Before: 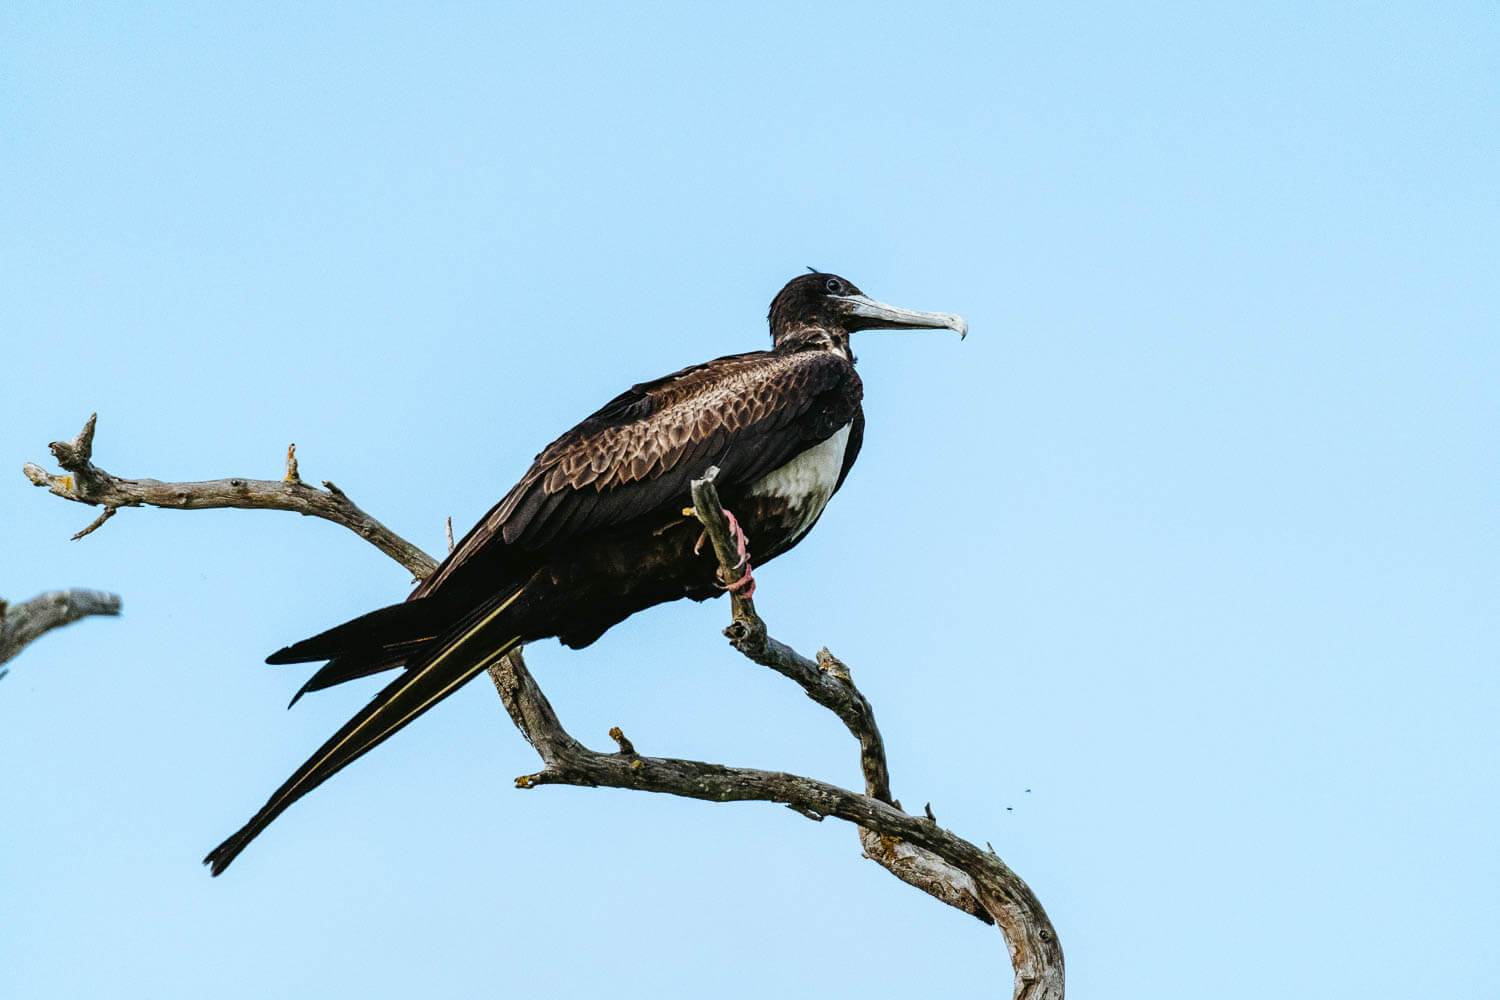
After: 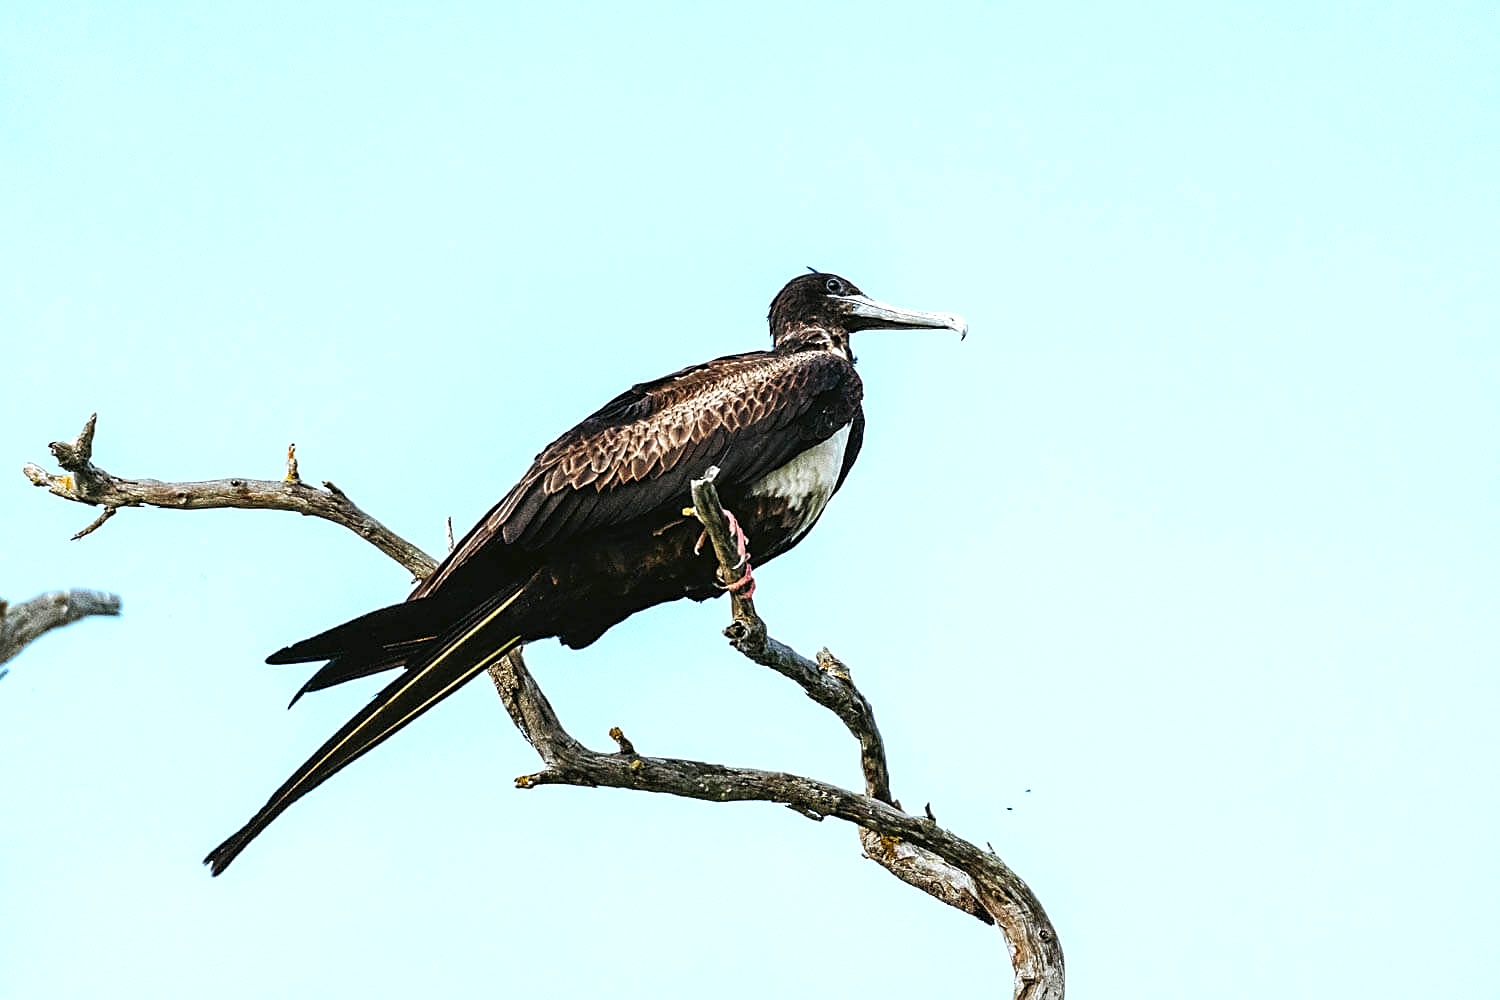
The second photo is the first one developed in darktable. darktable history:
sharpen: on, module defaults
exposure: exposure 0.571 EV, compensate exposure bias true, compensate highlight preservation false
